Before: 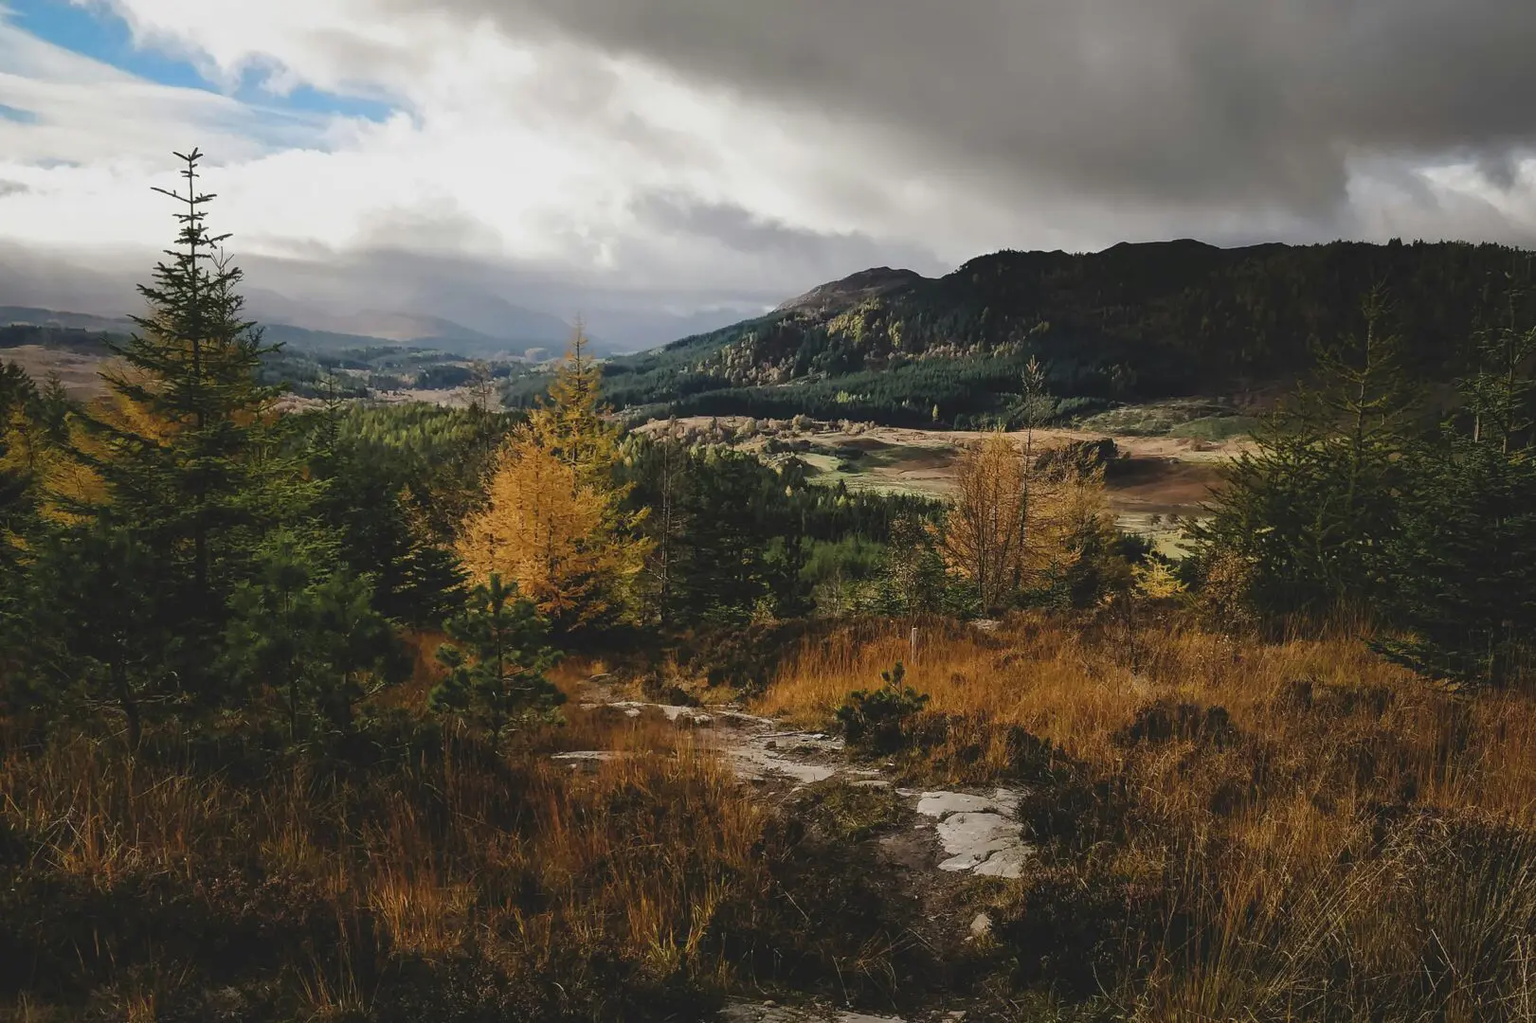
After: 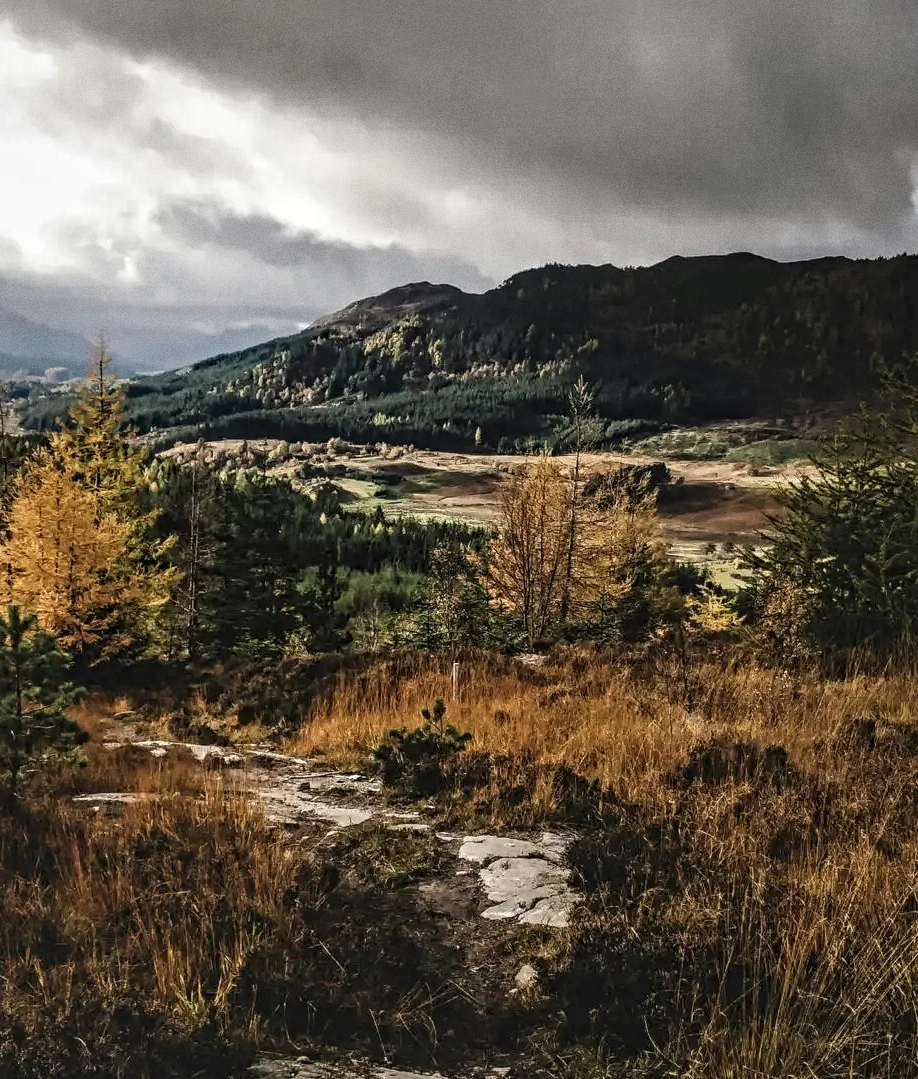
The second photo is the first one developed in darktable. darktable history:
local contrast: detail 154%
crop: left 31.458%, top 0%, right 11.876%
grain: coarseness 0.09 ISO
contrast equalizer: y [[0.5, 0.501, 0.525, 0.597, 0.58, 0.514], [0.5 ×6], [0.5 ×6], [0 ×6], [0 ×6]]
